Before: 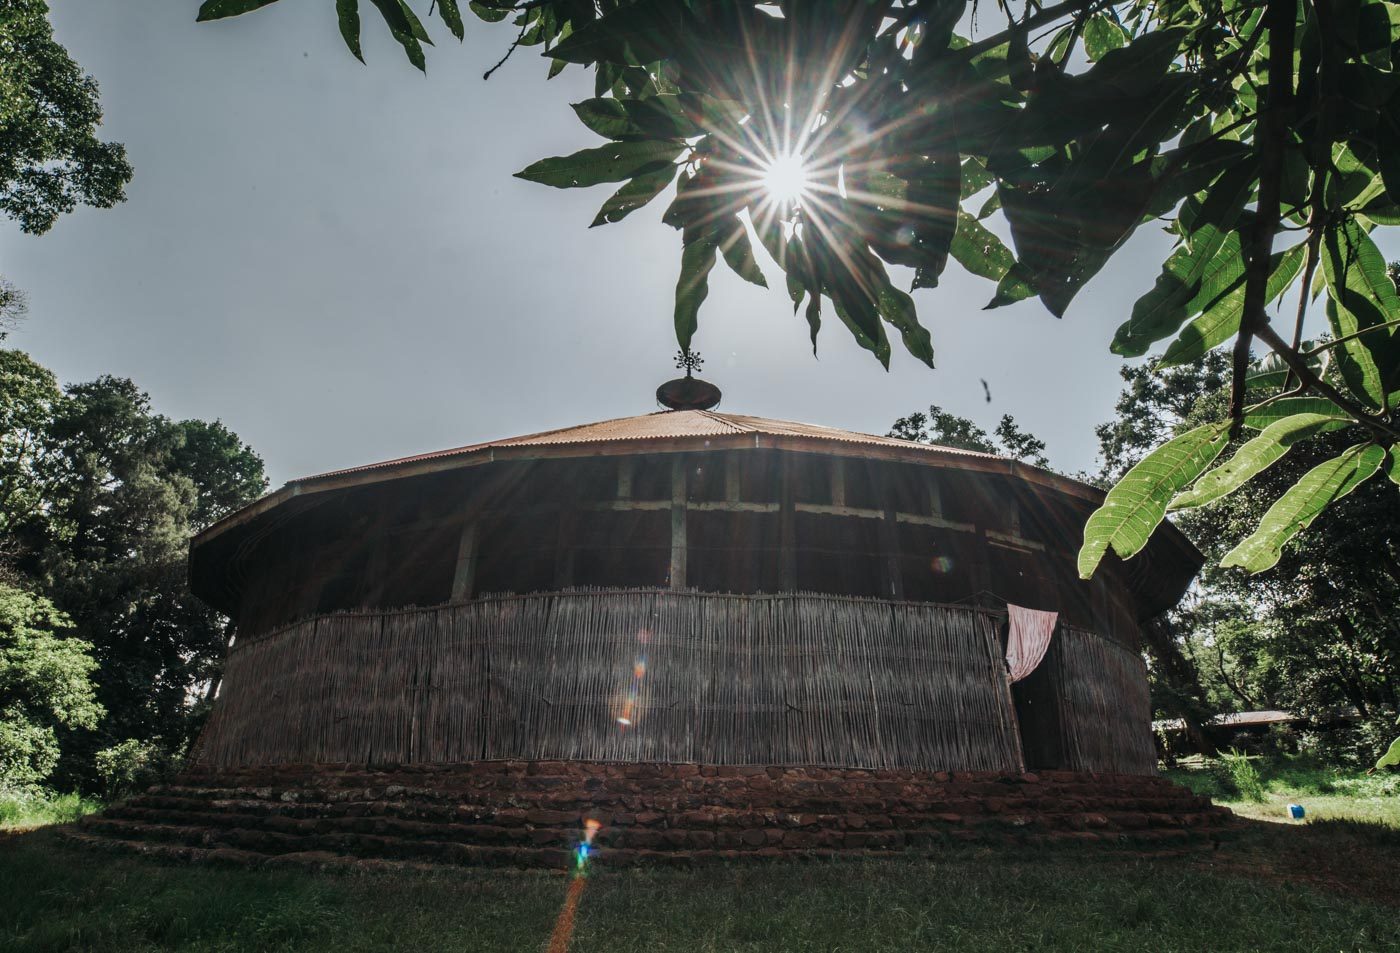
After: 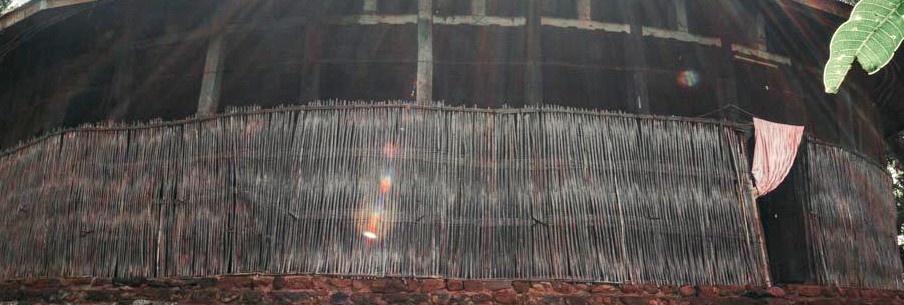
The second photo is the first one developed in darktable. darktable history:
color zones: curves: ch0 [(0, 0.466) (0.128, 0.466) (0.25, 0.5) (0.375, 0.456) (0.5, 0.5) (0.625, 0.5) (0.737, 0.652) (0.875, 0.5)]; ch1 [(0, 0.603) (0.125, 0.618) (0.261, 0.348) (0.372, 0.353) (0.497, 0.363) (0.611, 0.45) (0.731, 0.427) (0.875, 0.518) (0.998, 0.652)]; ch2 [(0, 0.559) (0.125, 0.451) (0.253, 0.564) (0.37, 0.578) (0.5, 0.466) (0.625, 0.471) (0.731, 0.471) (0.88, 0.485)]
crop: left 18.209%, top 51.084%, right 17.156%, bottom 16.844%
levels: levels [0, 0.476, 0.951]
local contrast: highlights 101%, shadows 100%, detail 120%, midtone range 0.2
shadows and highlights: low approximation 0.01, soften with gaussian
exposure: black level correction 0, exposure 0.394 EV, compensate highlight preservation false
color balance rgb: power › hue 75°, highlights gain › chroma 2.982%, highlights gain › hue 77.06°, perceptual saturation grading › global saturation 20%, perceptual saturation grading › highlights -49.725%, perceptual saturation grading › shadows 25.206%, perceptual brilliance grading › global brilliance 2.521%, perceptual brilliance grading › highlights -2.222%, perceptual brilliance grading › shadows 3.046%
